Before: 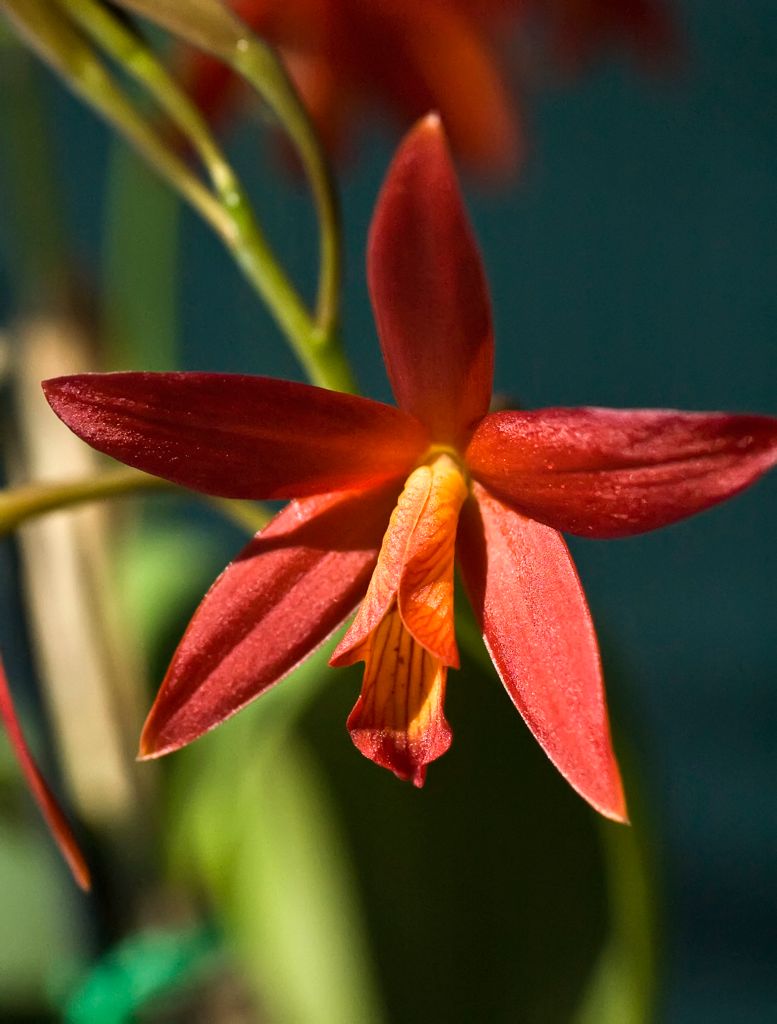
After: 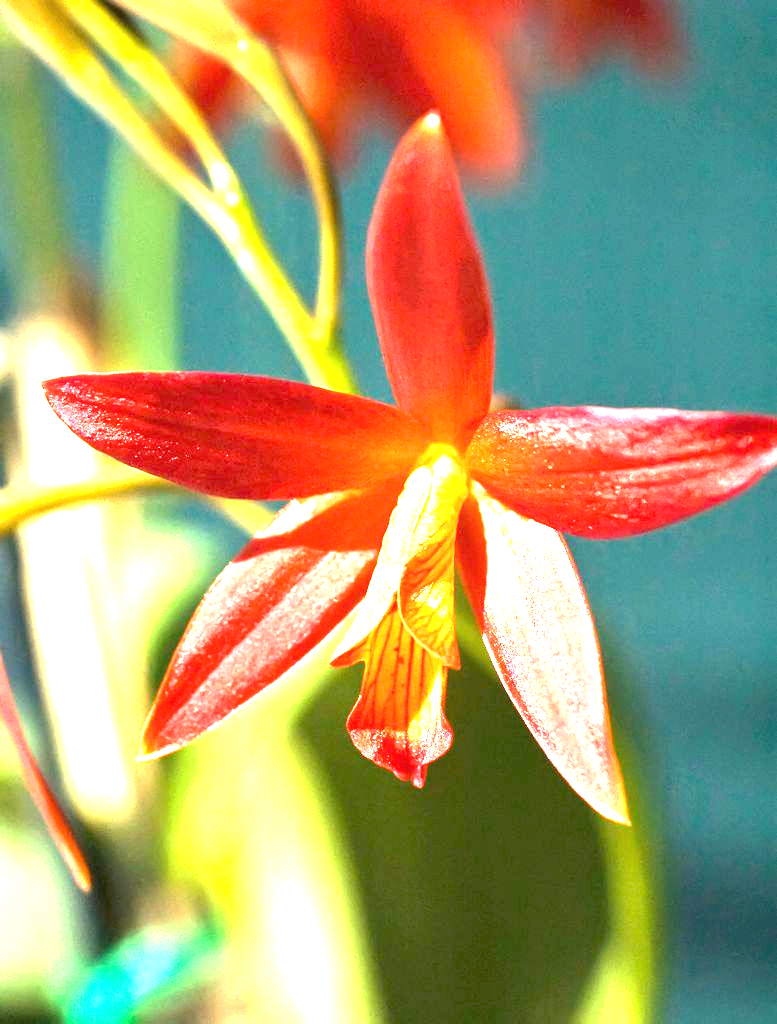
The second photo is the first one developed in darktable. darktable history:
exposure: black level correction 0, exposure 1.178 EV, compensate exposure bias true, compensate highlight preservation false
